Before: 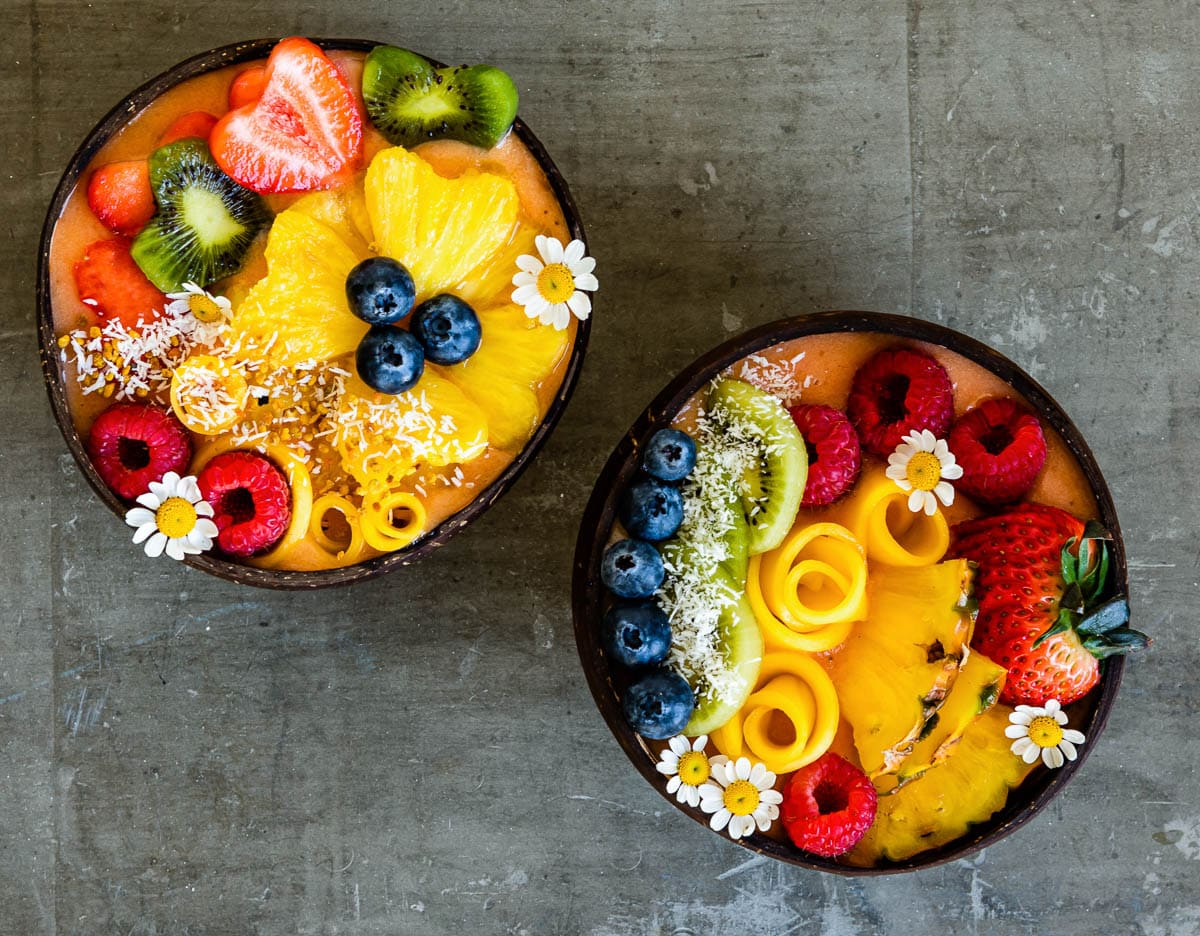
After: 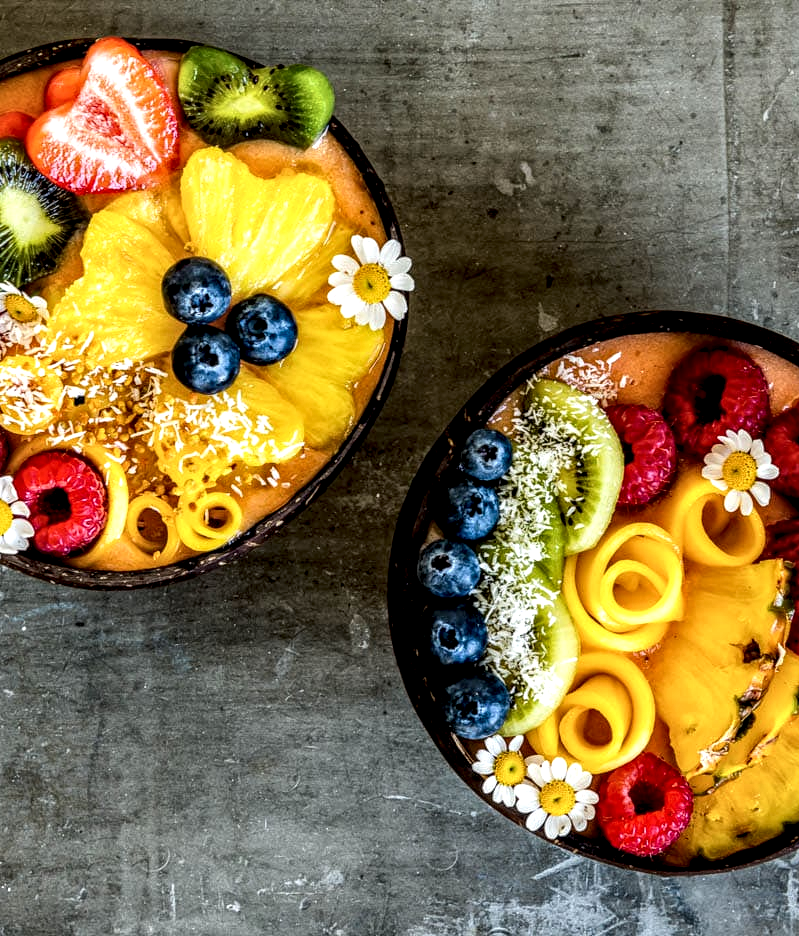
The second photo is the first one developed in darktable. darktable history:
crop and rotate: left 15.401%, right 17.988%
local contrast: highlights 17%, detail 187%
